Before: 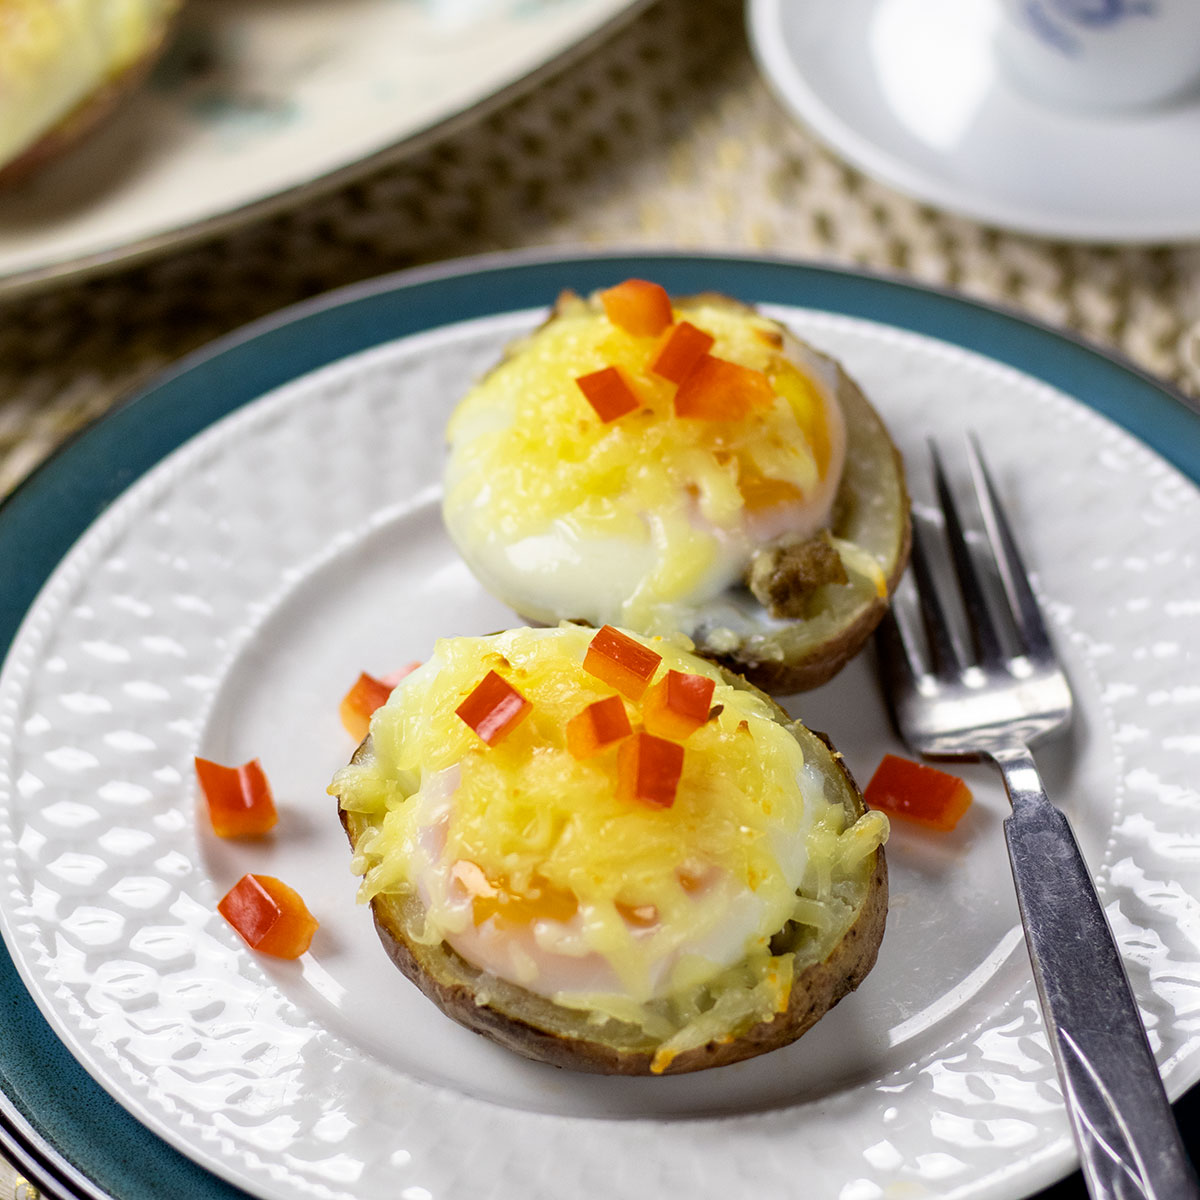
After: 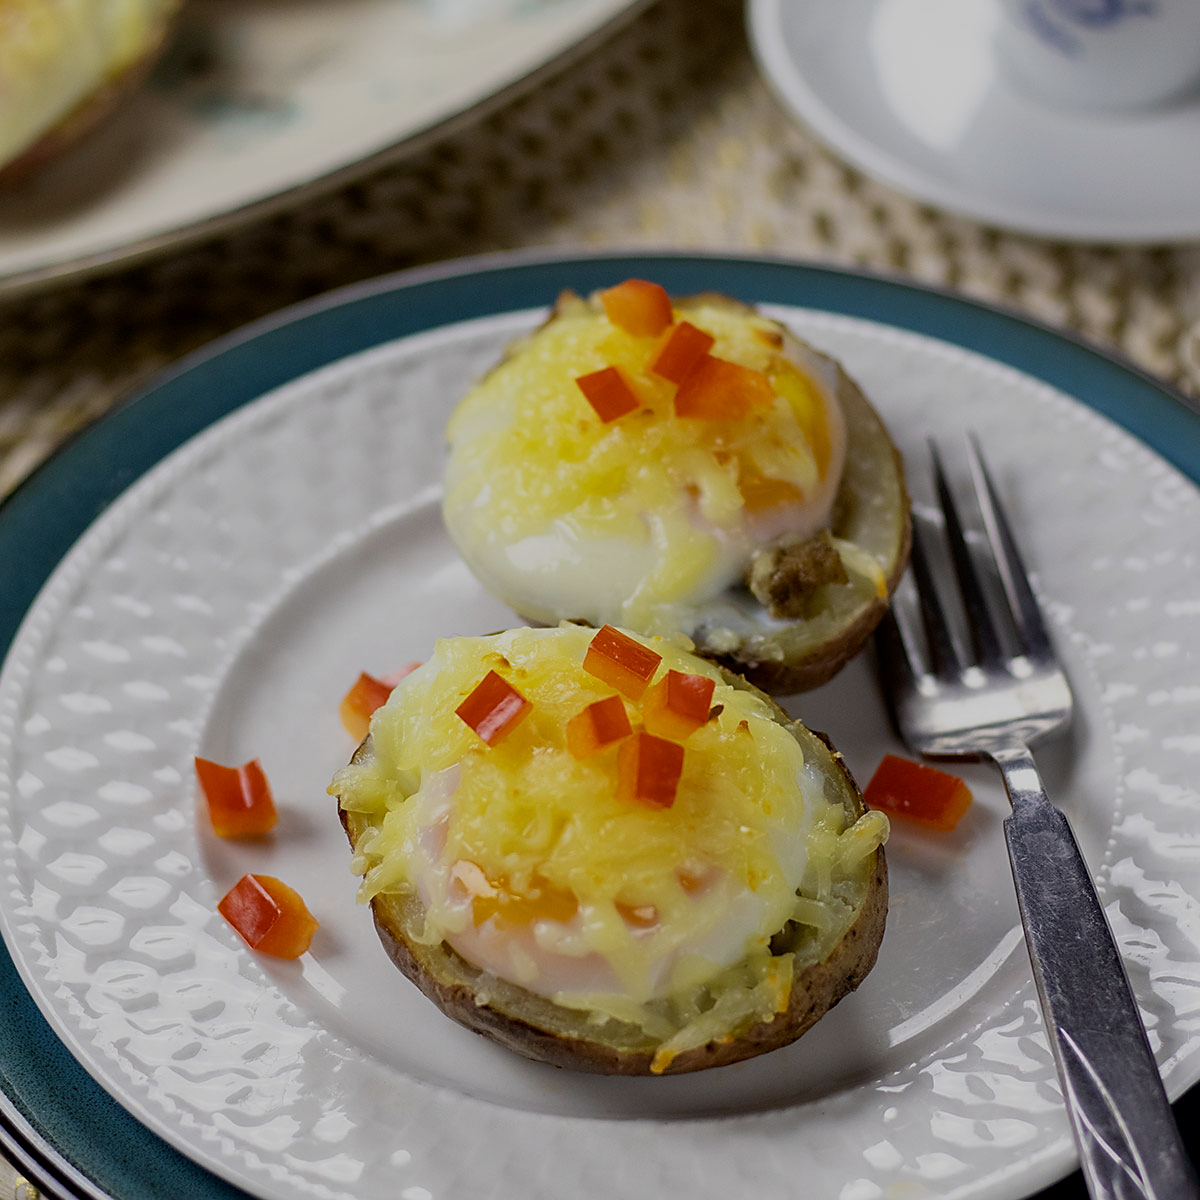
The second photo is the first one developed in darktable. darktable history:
exposure: black level correction 0, exposure -0.766 EV, compensate highlight preservation false
sharpen: radius 1.864, amount 0.398, threshold 1.271
